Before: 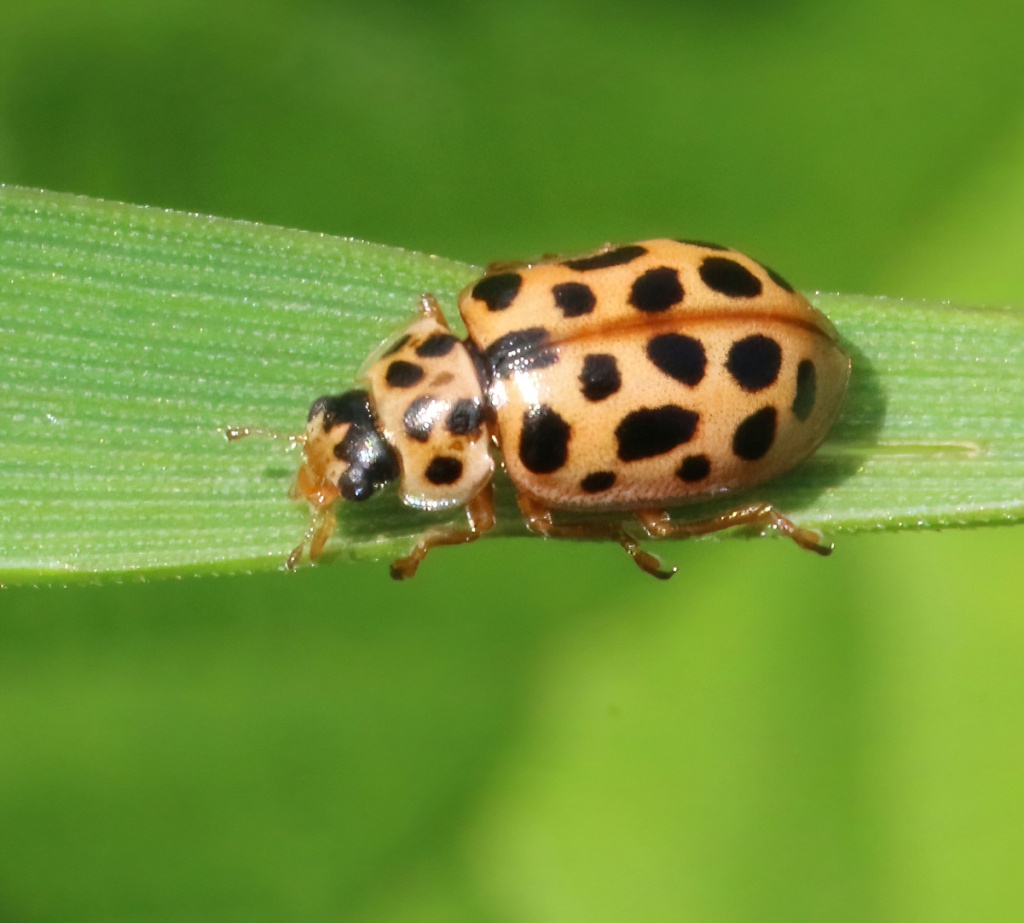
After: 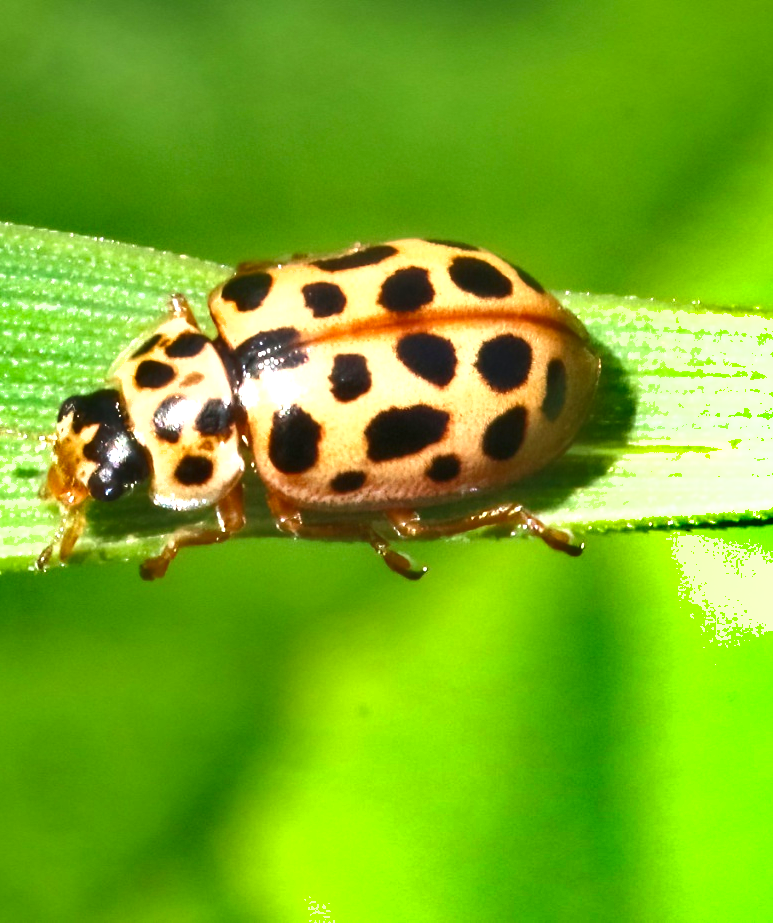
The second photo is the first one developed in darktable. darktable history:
shadows and highlights: white point adjustment 0.087, highlights -69.82, soften with gaussian
tone equalizer: edges refinement/feathering 500, mask exposure compensation -1.57 EV, preserve details no
exposure: black level correction 0, exposure 1.096 EV, compensate highlight preservation false
crop and rotate: left 24.477%
